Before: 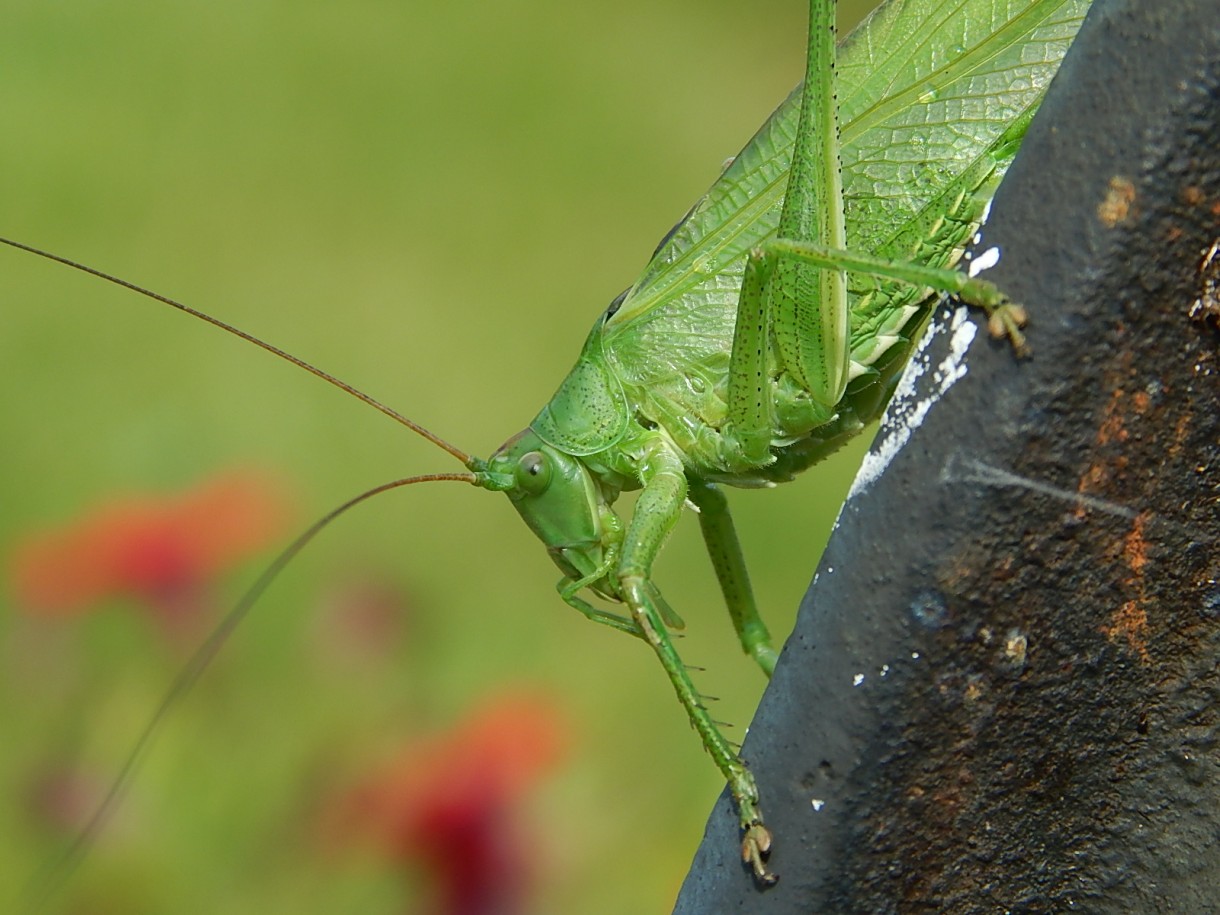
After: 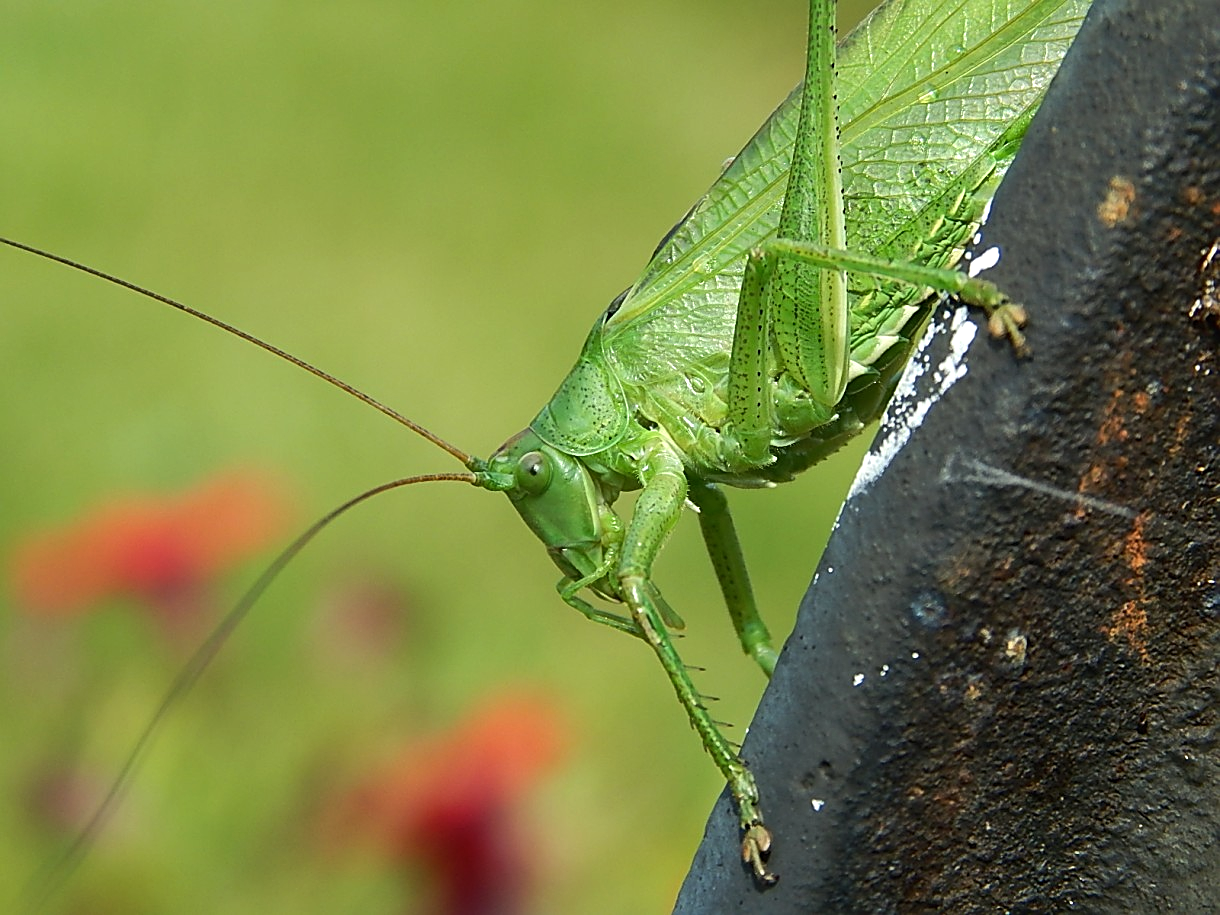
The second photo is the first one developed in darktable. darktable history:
sharpen: amount 0.5
tone equalizer: -8 EV -0.447 EV, -7 EV -0.375 EV, -6 EV -0.34 EV, -5 EV -0.233 EV, -3 EV 0.23 EV, -2 EV 0.339 EV, -1 EV 0.401 EV, +0 EV 0.401 EV, edges refinement/feathering 500, mask exposure compensation -1.57 EV, preserve details no
